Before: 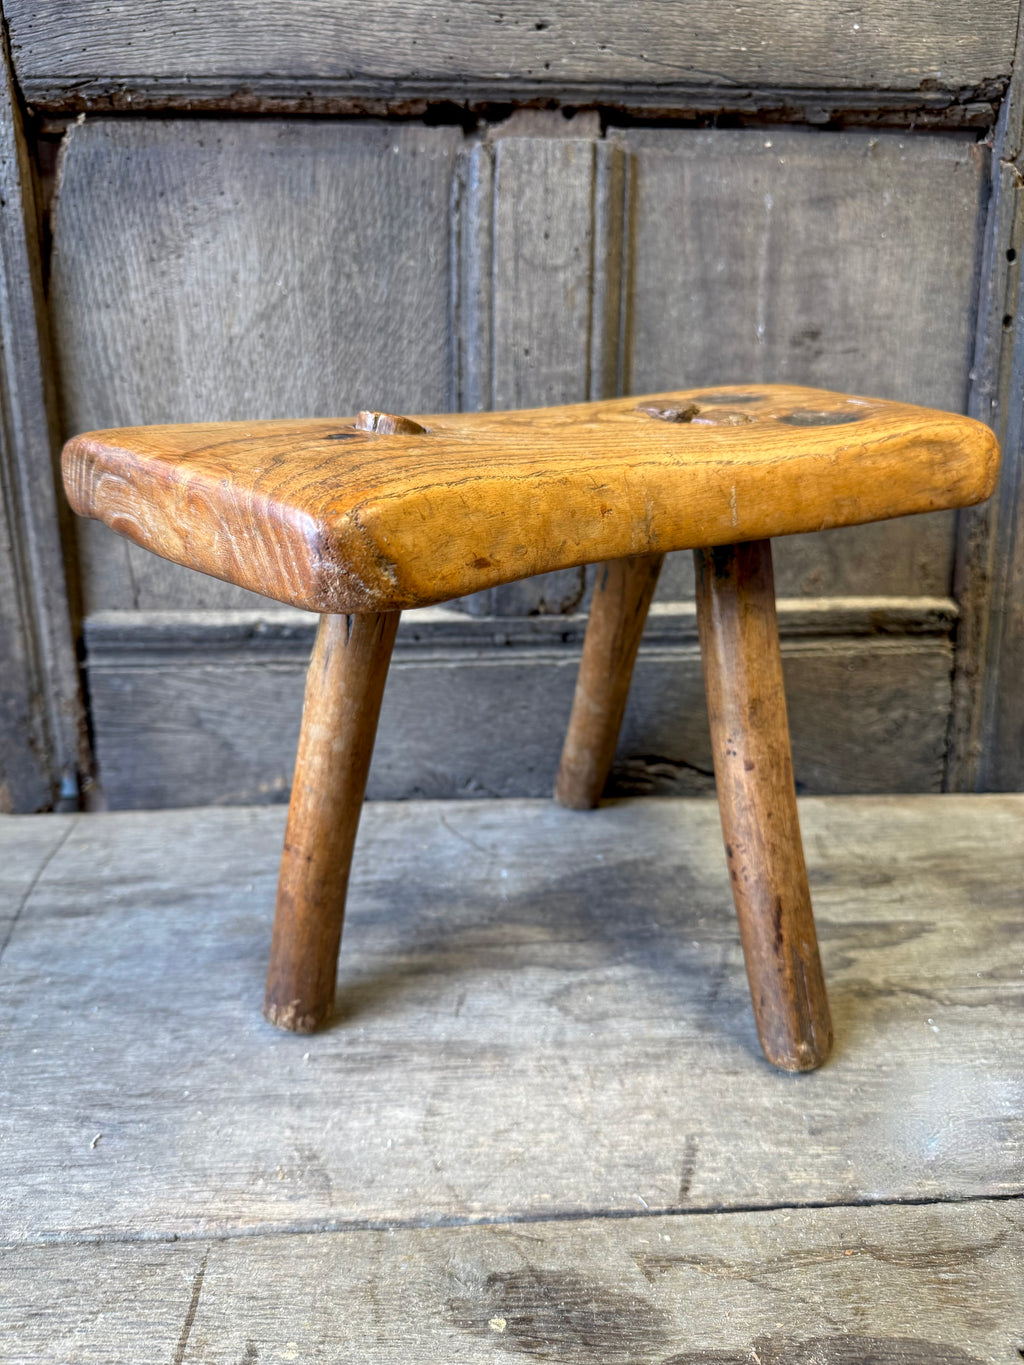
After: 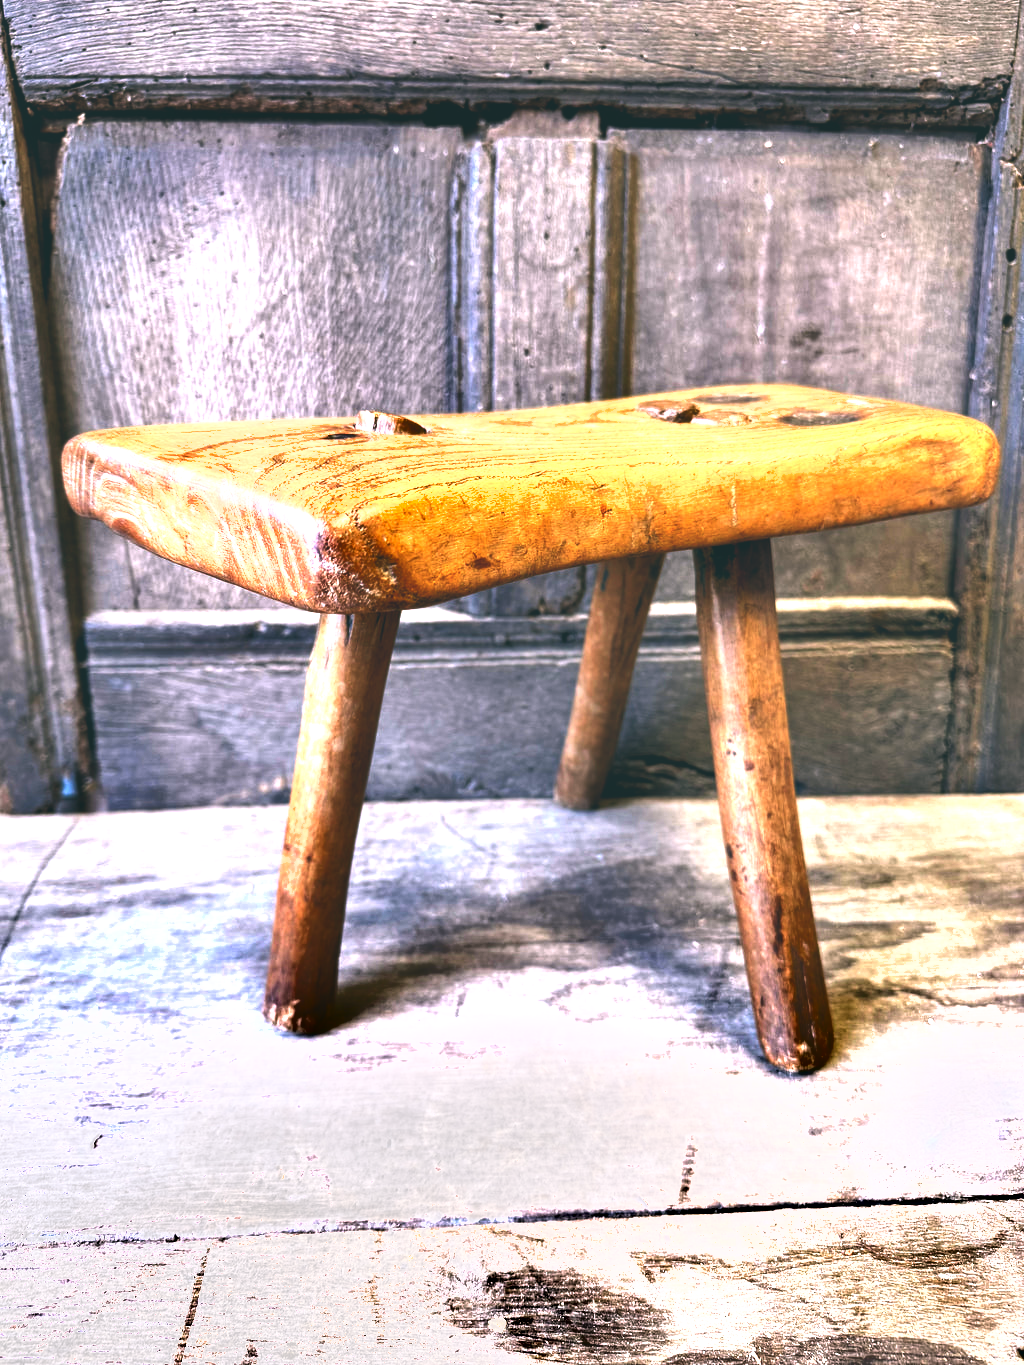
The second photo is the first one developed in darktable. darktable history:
shadows and highlights: soften with gaussian
exposure: black level correction -0.023, exposure 1.397 EV, compensate highlight preservation false
color balance: lift [1.016, 0.983, 1, 1.017], gamma [0.78, 1.018, 1.043, 0.957], gain [0.786, 1.063, 0.937, 1.017], input saturation 118.26%, contrast 13.43%, contrast fulcrum 21.62%, output saturation 82.76%
